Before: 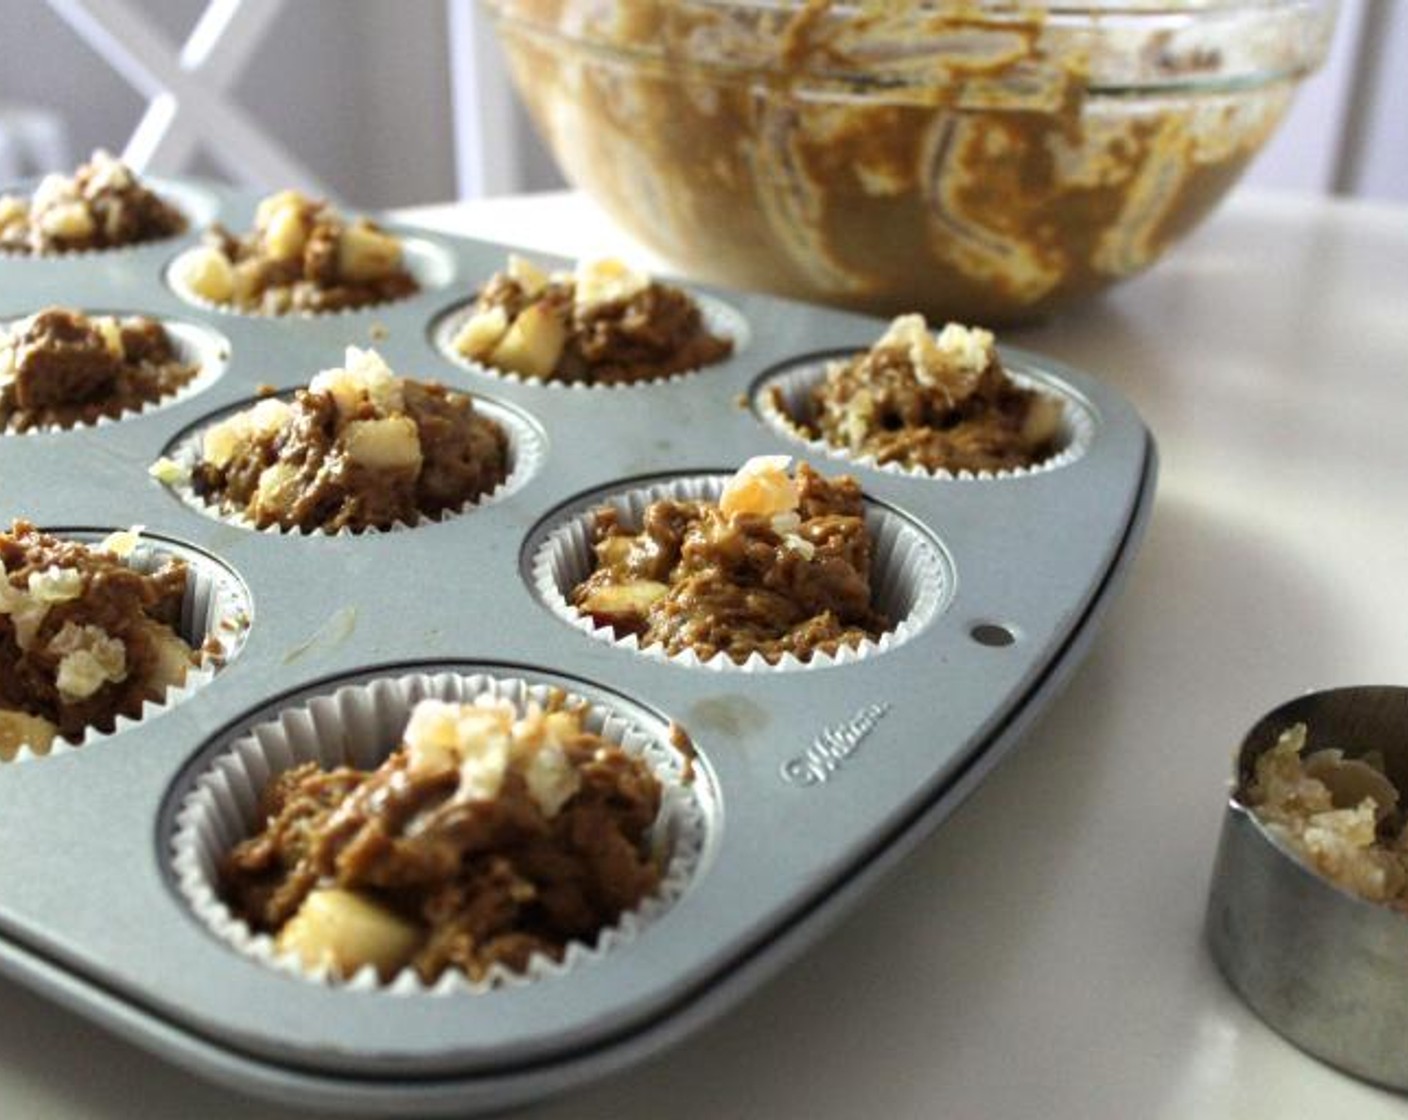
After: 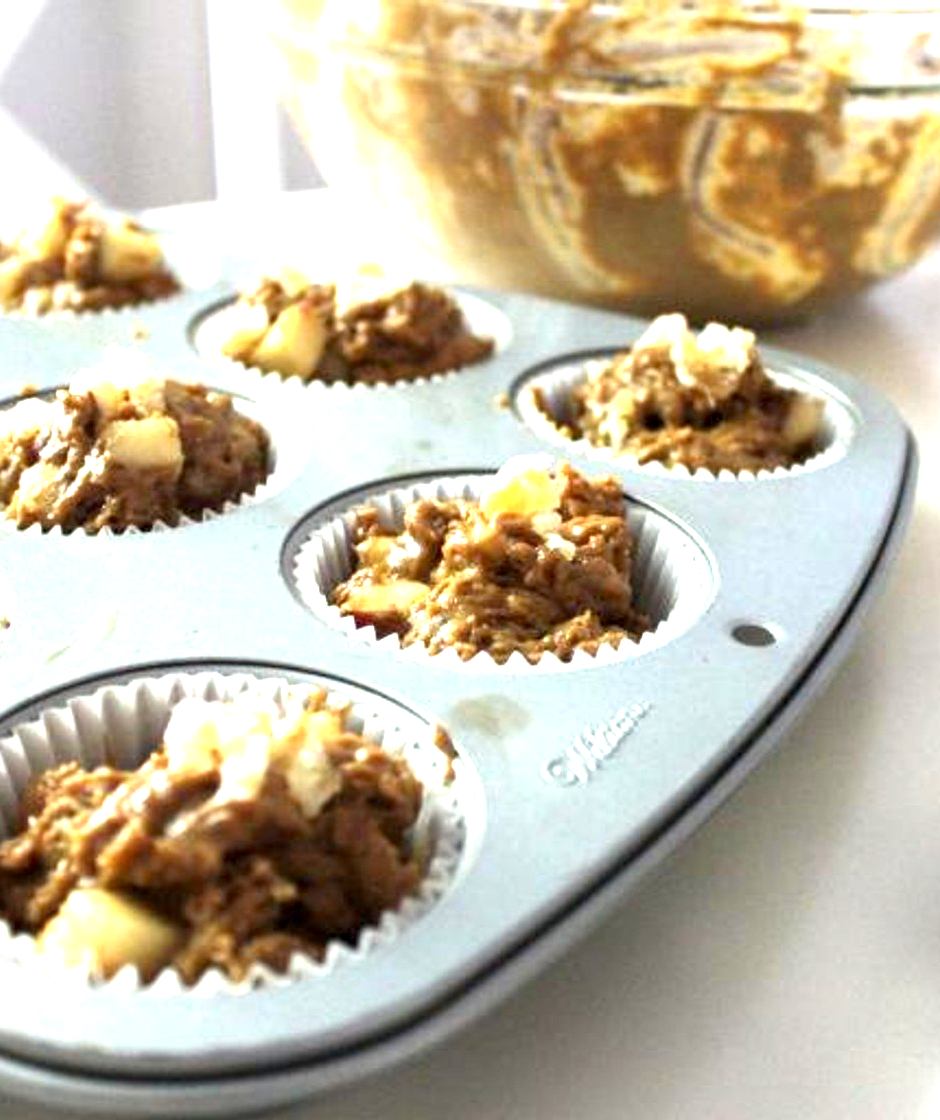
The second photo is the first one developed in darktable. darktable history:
crop: left 16.992%, right 16.229%
exposure: black level correction 0.001, exposure 1.313 EV, compensate exposure bias true, compensate highlight preservation false
